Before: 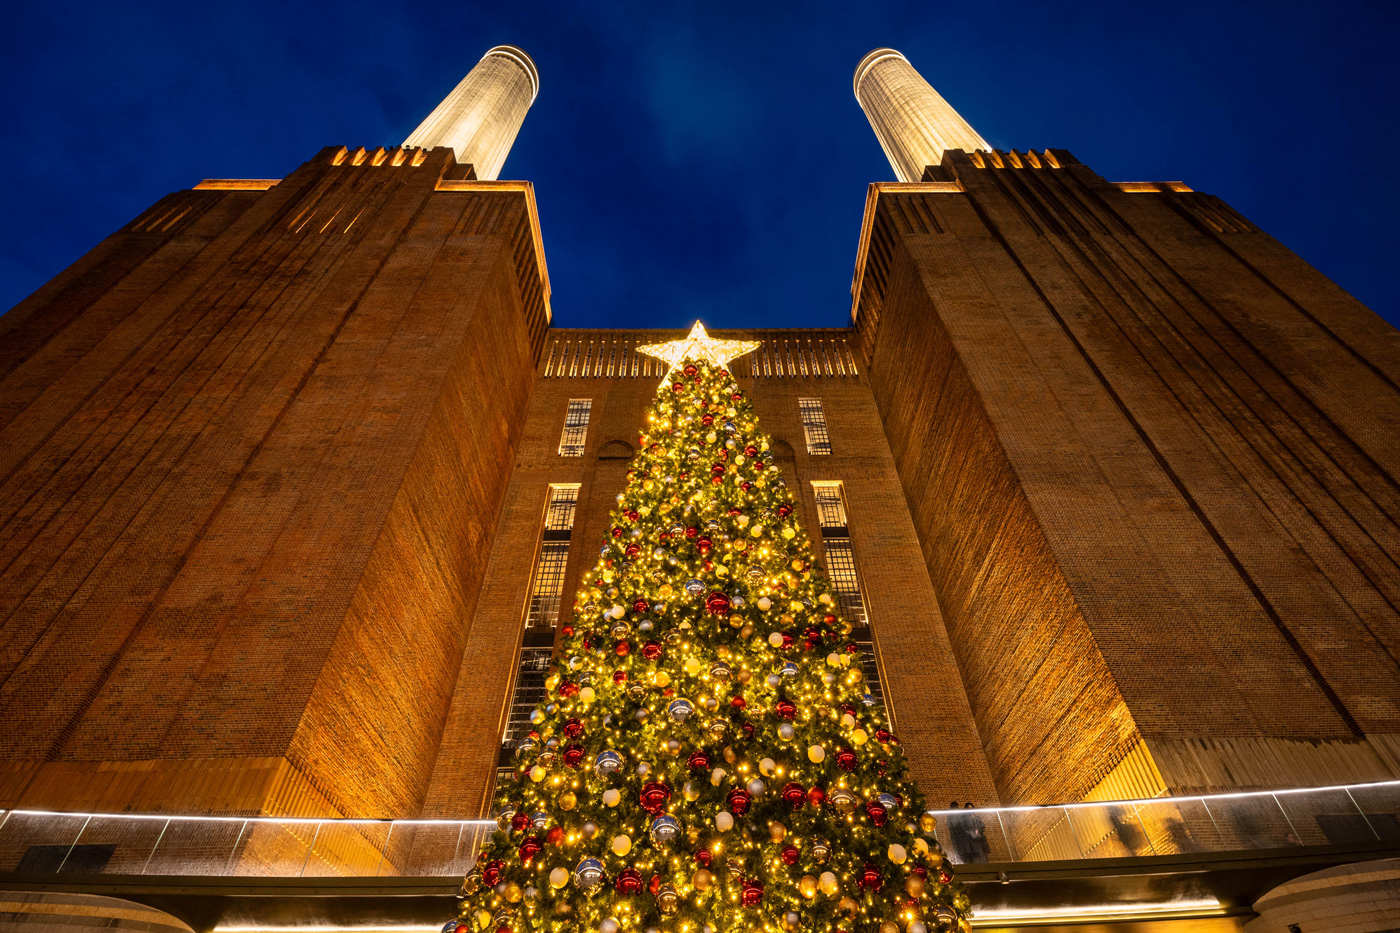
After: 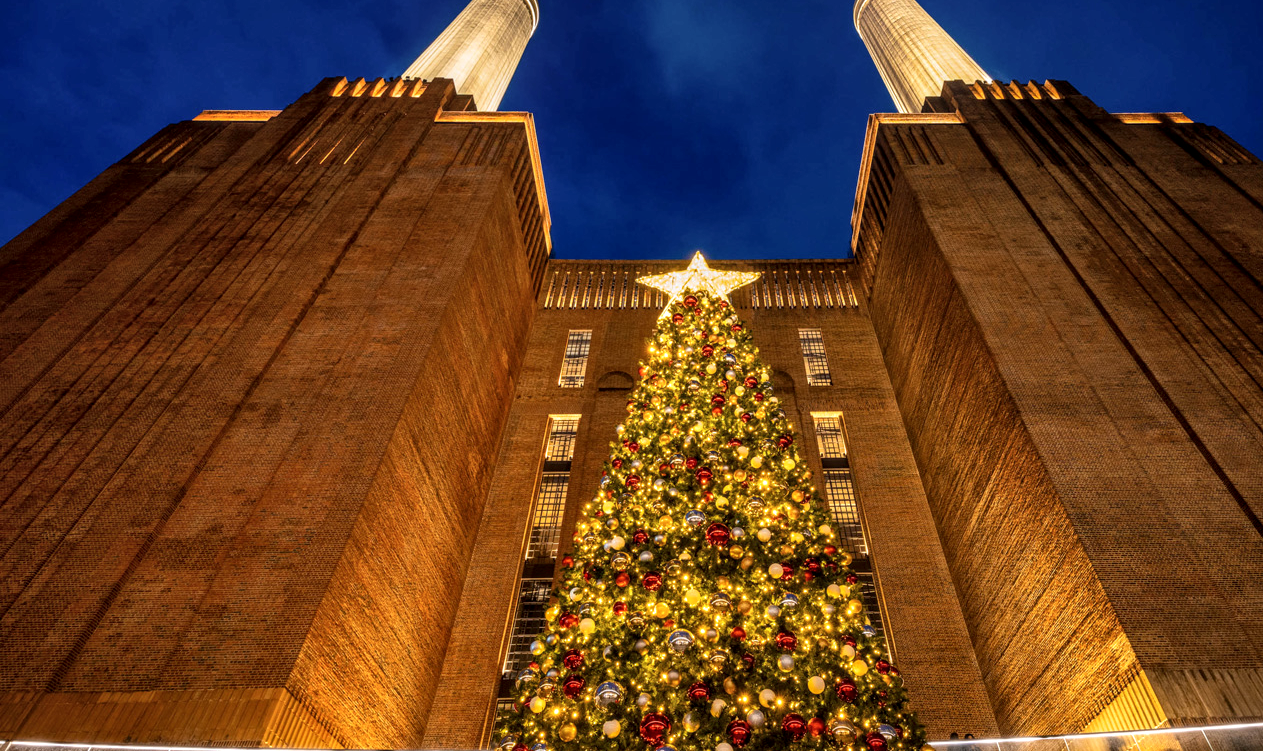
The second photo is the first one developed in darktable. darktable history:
local contrast: detail 130%
crop: top 7.49%, right 9.717%, bottom 11.943%
shadows and highlights: shadows 35, highlights -35, soften with gaussian
